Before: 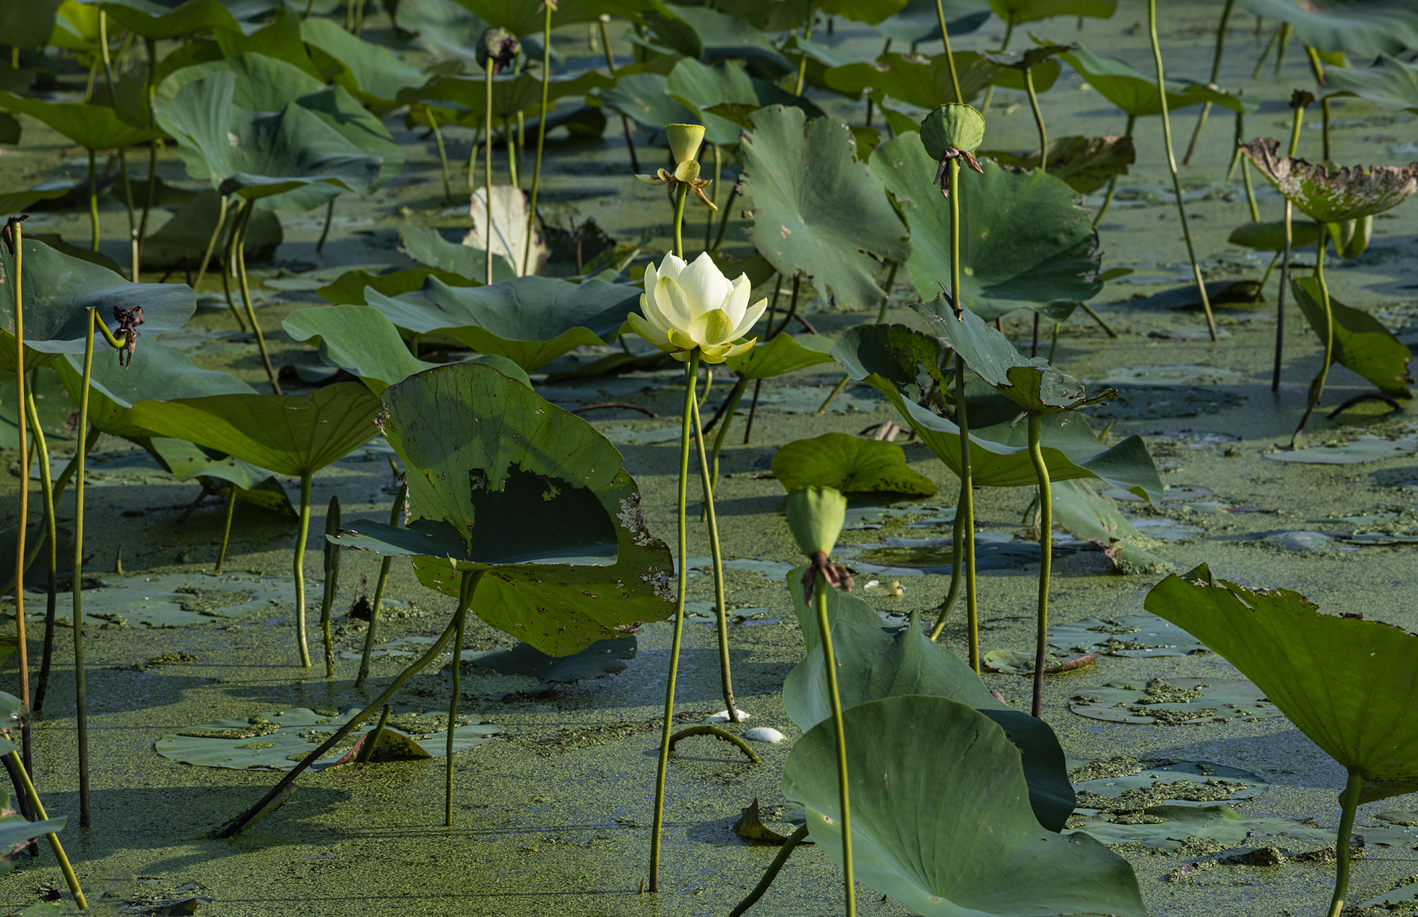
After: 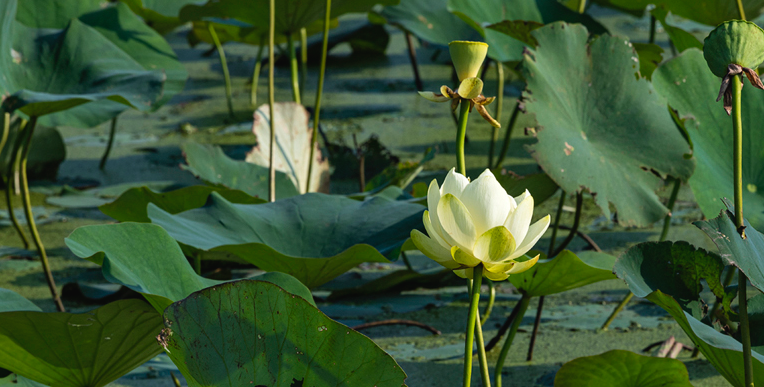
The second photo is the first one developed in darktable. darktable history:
crop: left 15.306%, top 9.065%, right 30.789%, bottom 48.638%
exposure: black level correction -0.003, exposure 0.04 EV, compensate highlight preservation false
